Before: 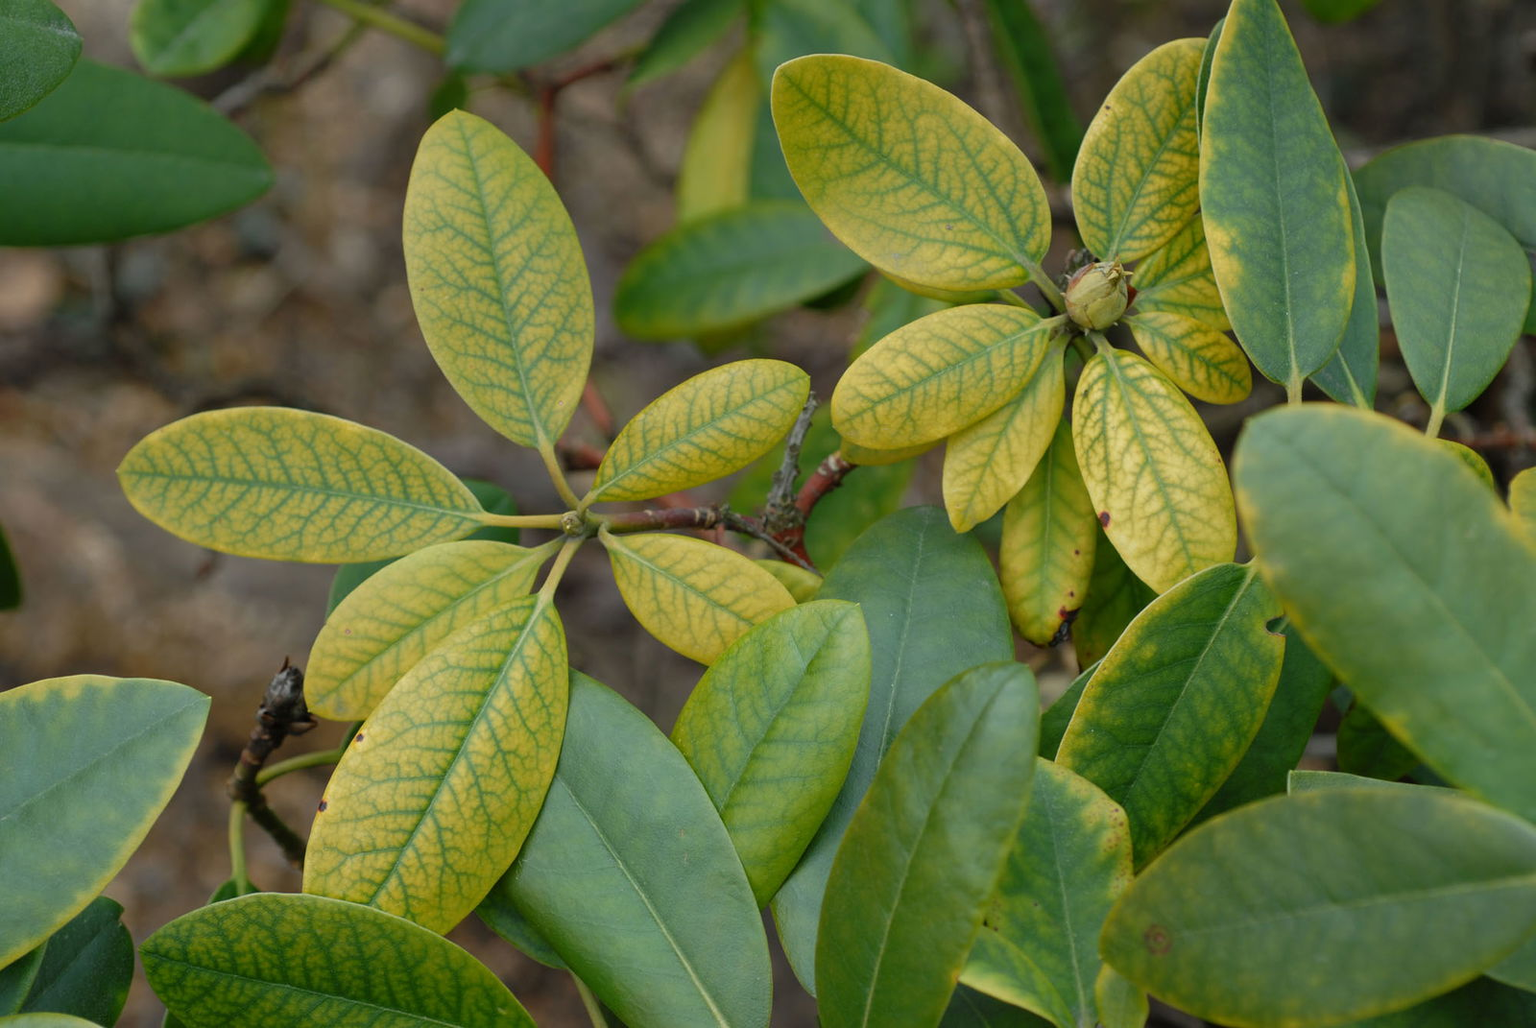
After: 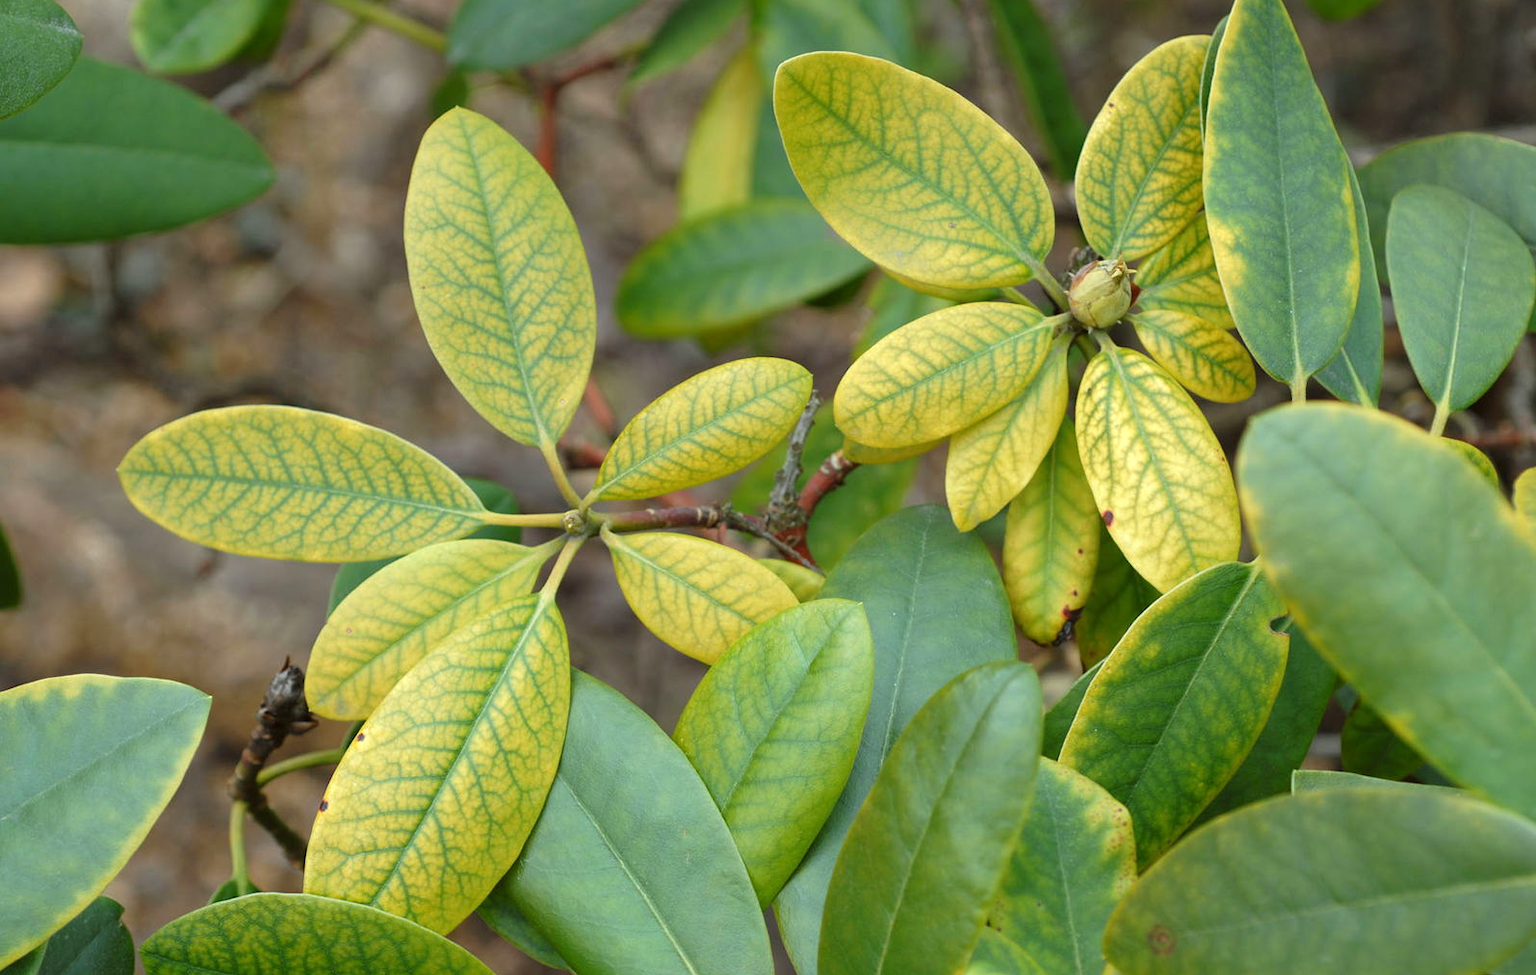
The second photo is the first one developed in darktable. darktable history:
exposure: black level correction 0, exposure 0.7 EV, compensate exposure bias true, compensate highlight preservation false
crop: top 0.296%, right 0.259%, bottom 5.067%
color correction: highlights a* -2.96, highlights b* -2.49, shadows a* 2.13, shadows b* 2.67
